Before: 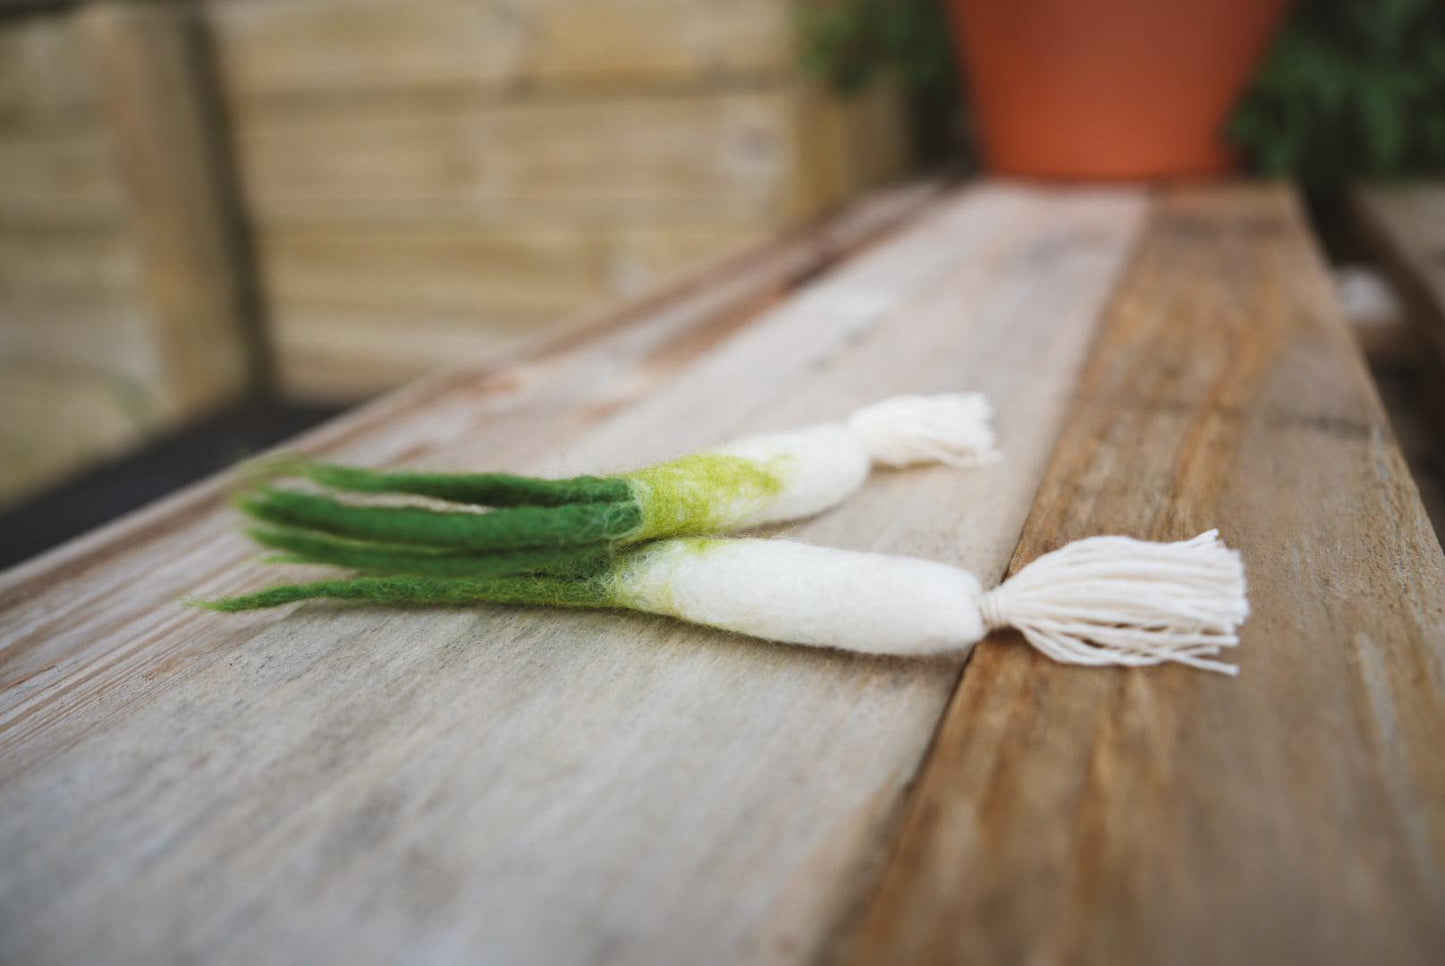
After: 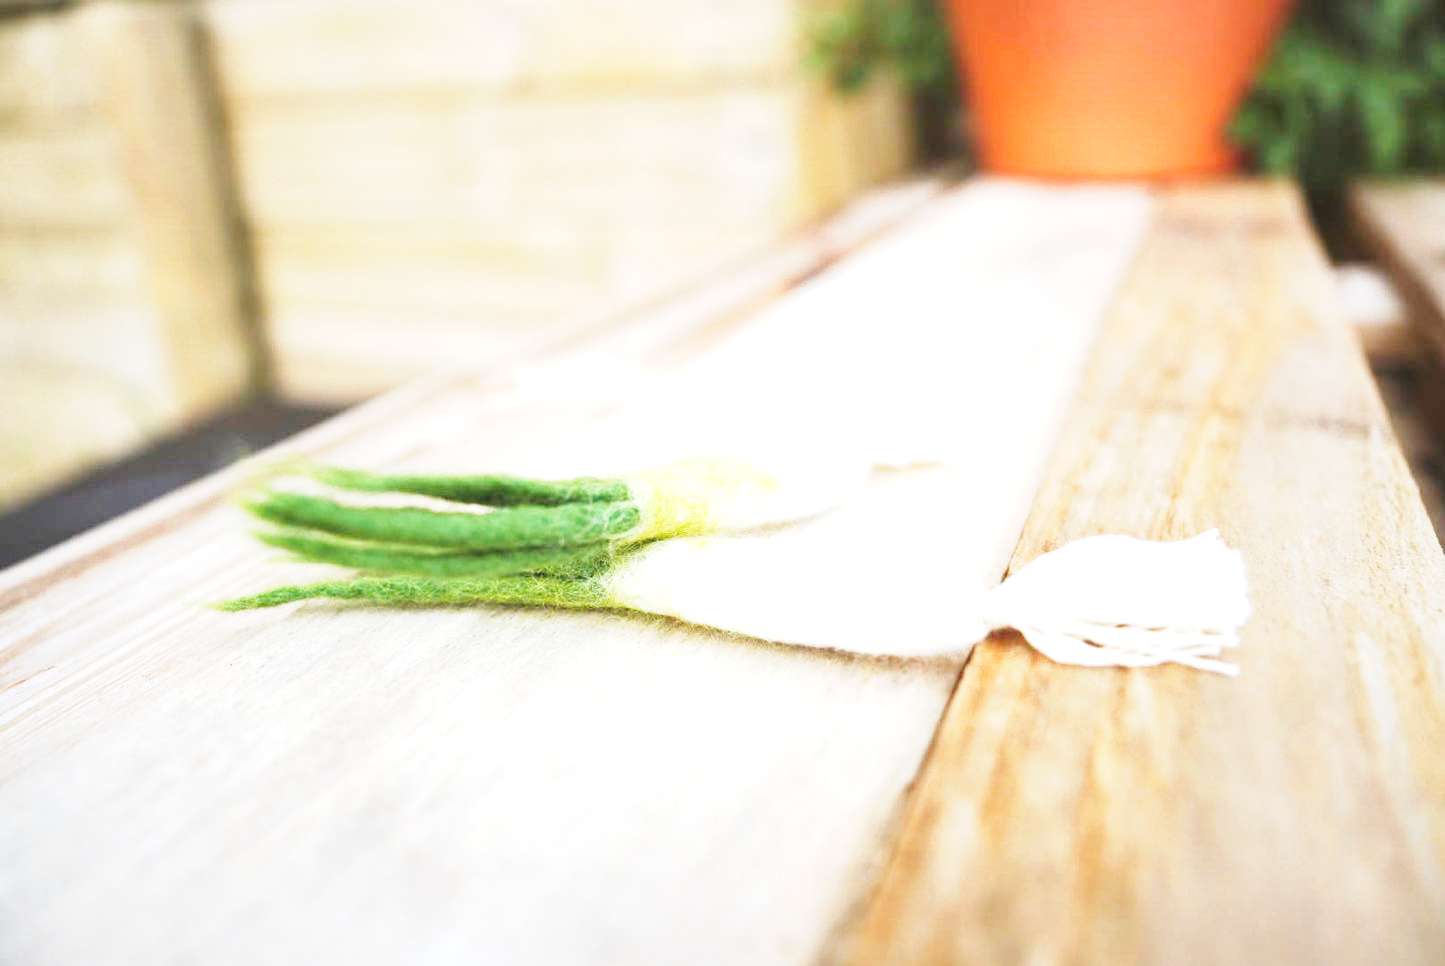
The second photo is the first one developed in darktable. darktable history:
base curve: curves: ch0 [(0, 0) (0, 0.001) (0.001, 0.001) (0.004, 0.002) (0.007, 0.004) (0.015, 0.013) (0.033, 0.045) (0.052, 0.096) (0.075, 0.17) (0.099, 0.241) (0.163, 0.42) (0.219, 0.55) (0.259, 0.616) (0.327, 0.722) (0.365, 0.765) (0.522, 0.873) (0.547, 0.881) (0.689, 0.919) (0.826, 0.952) (1, 1)], preserve colors none
exposure: black level correction 0, exposure 1.173 EV, compensate exposure bias true, compensate highlight preservation false
